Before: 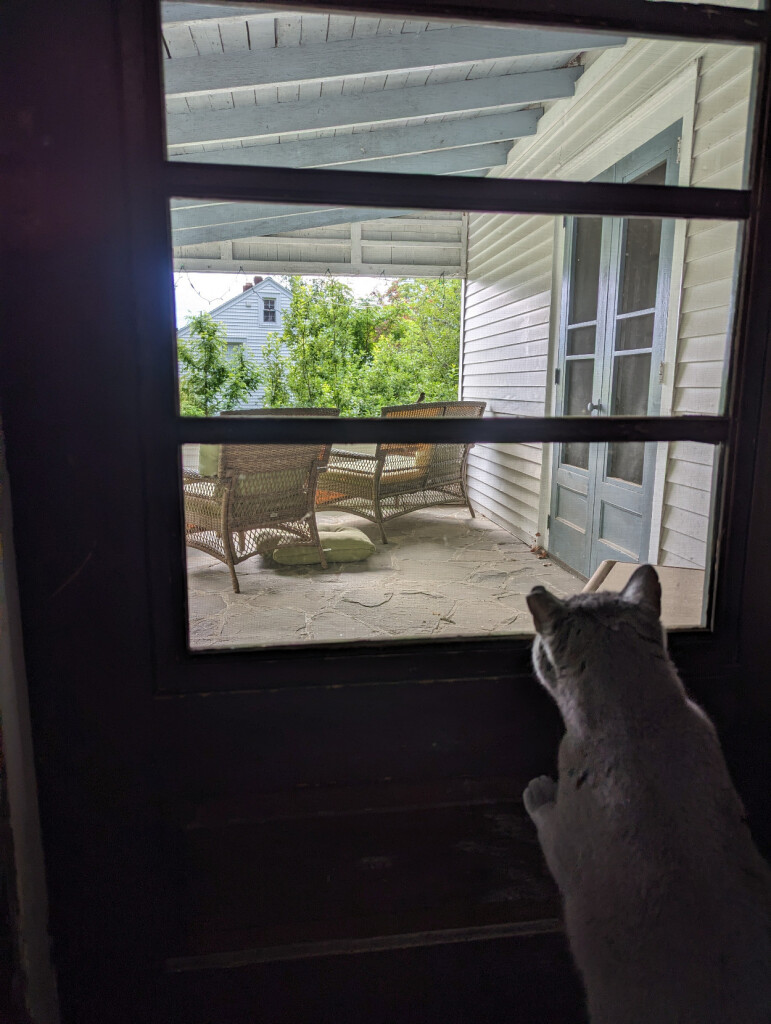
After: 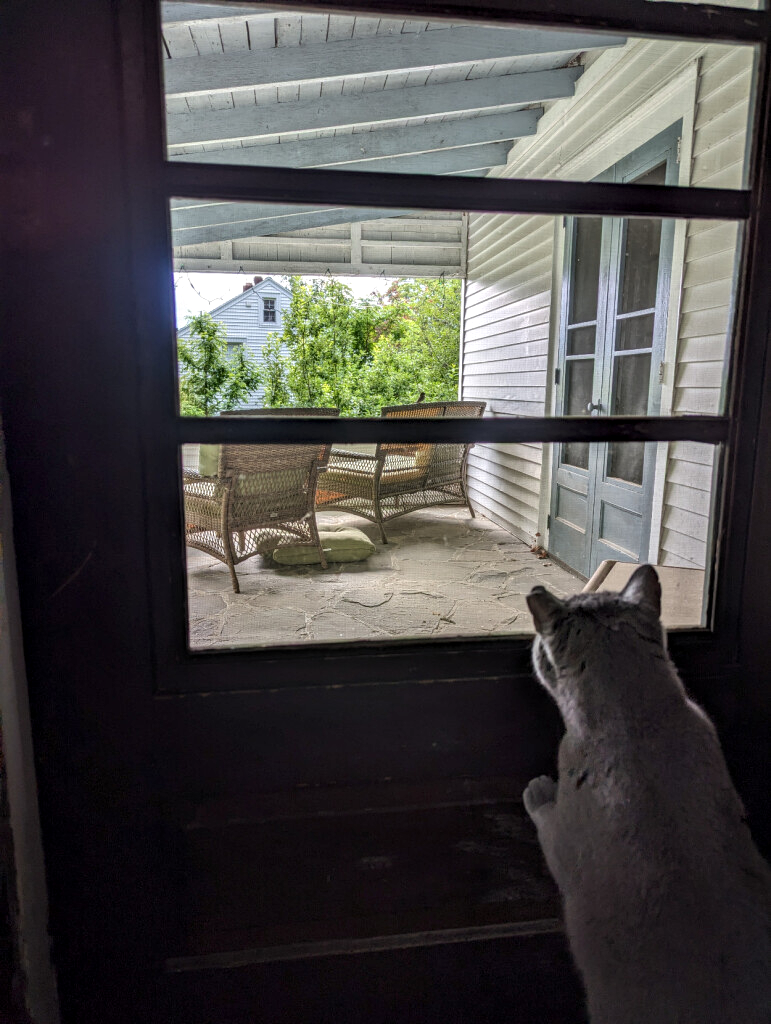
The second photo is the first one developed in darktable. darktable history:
local contrast: detail 142%
